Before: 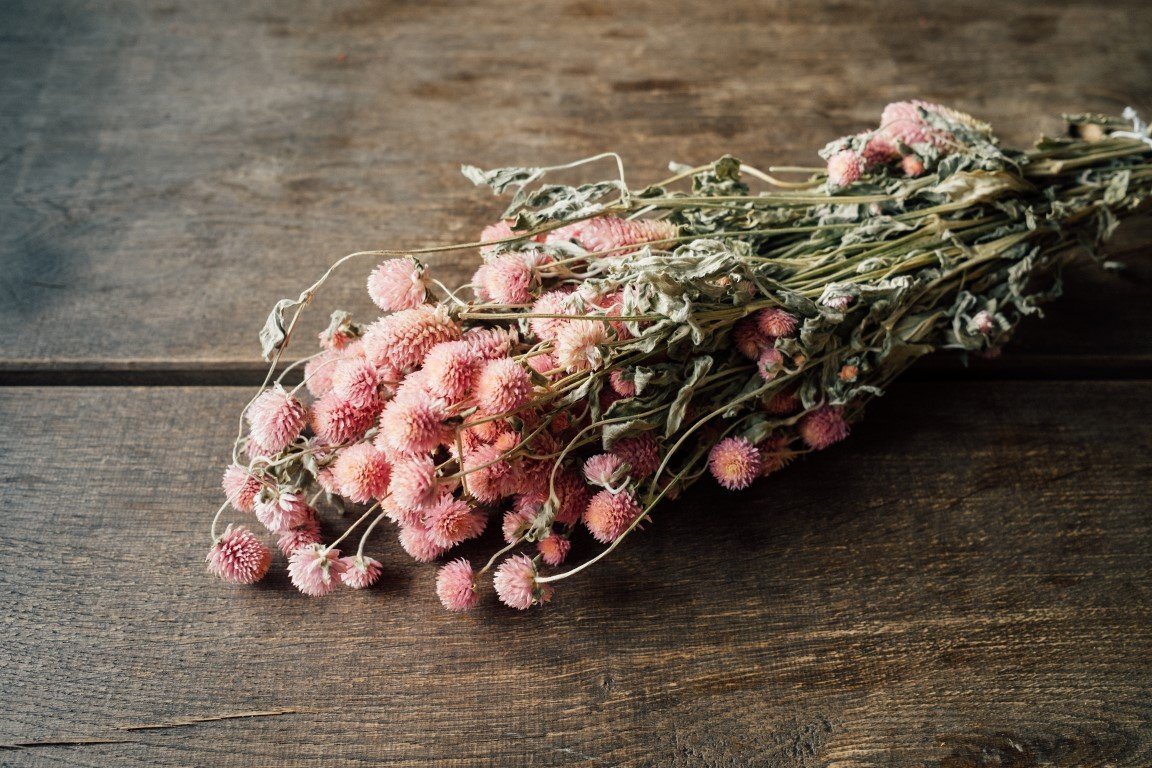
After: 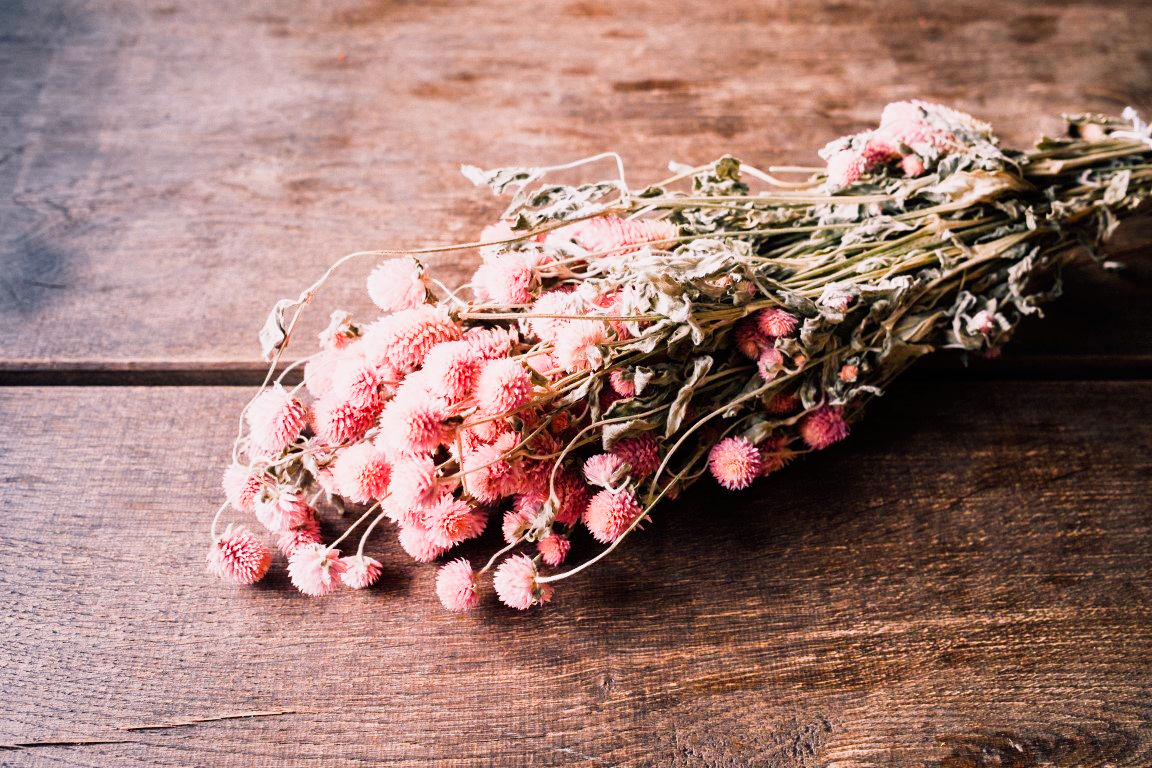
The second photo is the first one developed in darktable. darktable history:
white balance: red 1.188, blue 1.11
sigmoid: on, module defaults
exposure: black level correction 0, exposure 1 EV, compensate exposure bias true, compensate highlight preservation false
